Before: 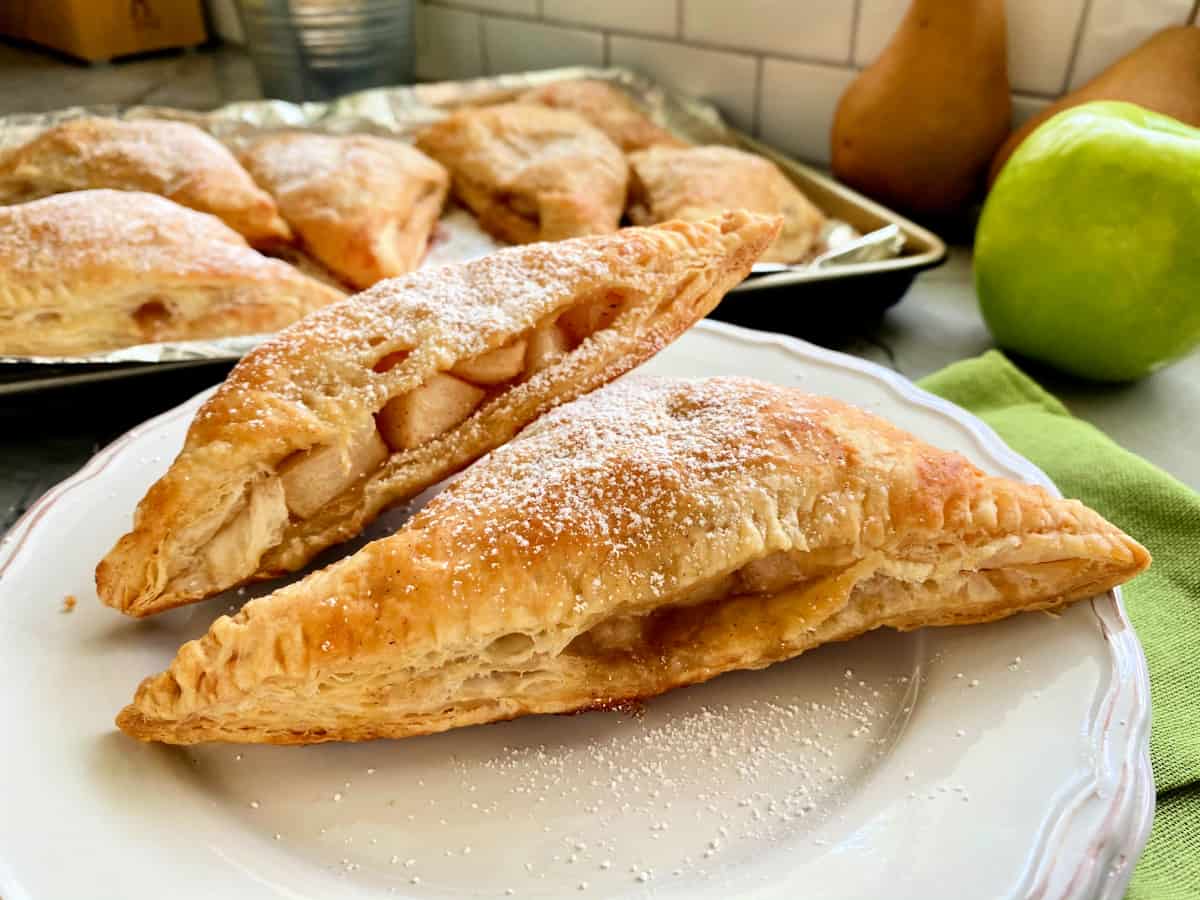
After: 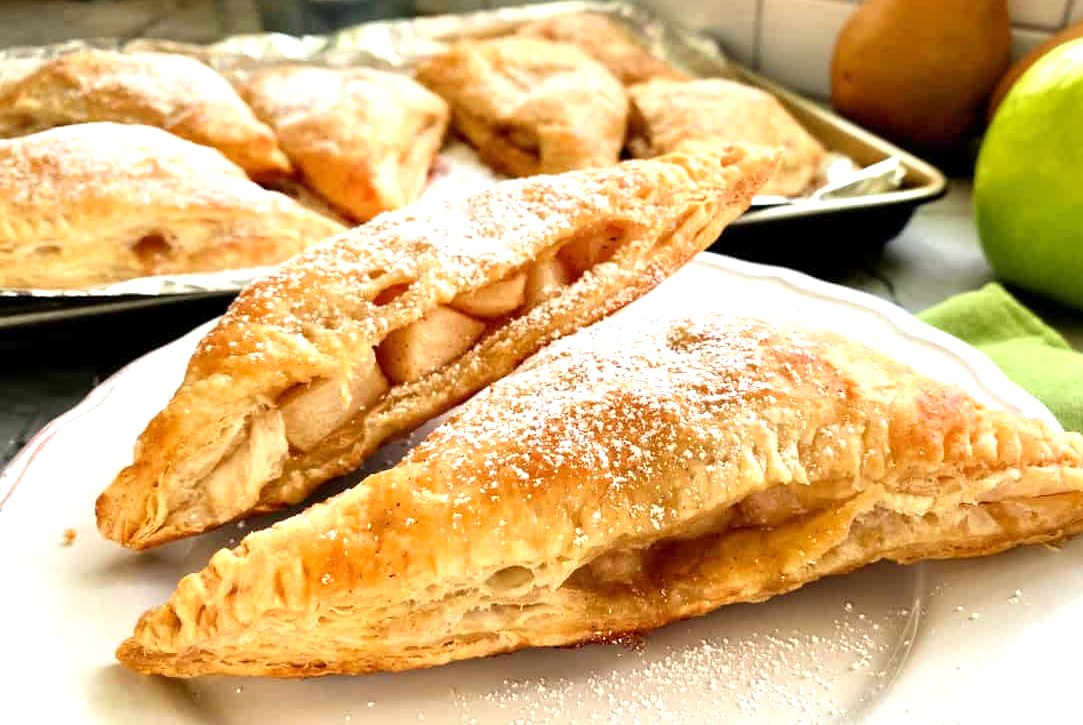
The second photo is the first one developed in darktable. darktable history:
exposure: exposure 0.661 EV, compensate highlight preservation false
crop: top 7.49%, right 9.717%, bottom 11.943%
